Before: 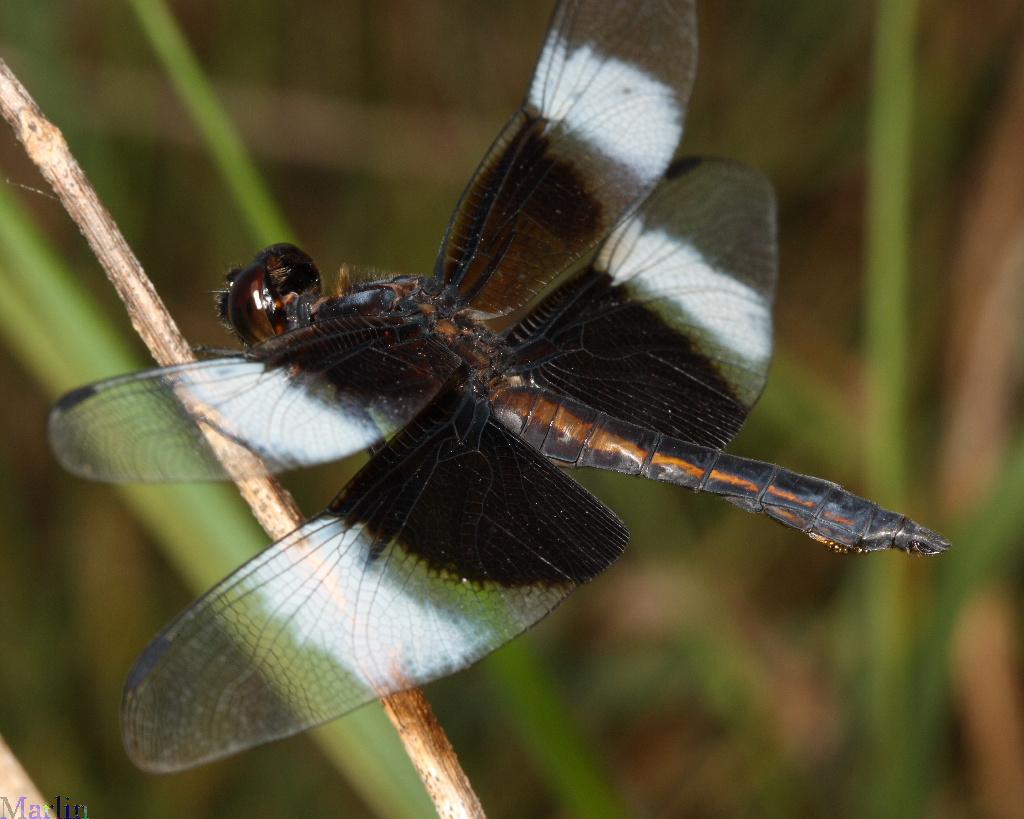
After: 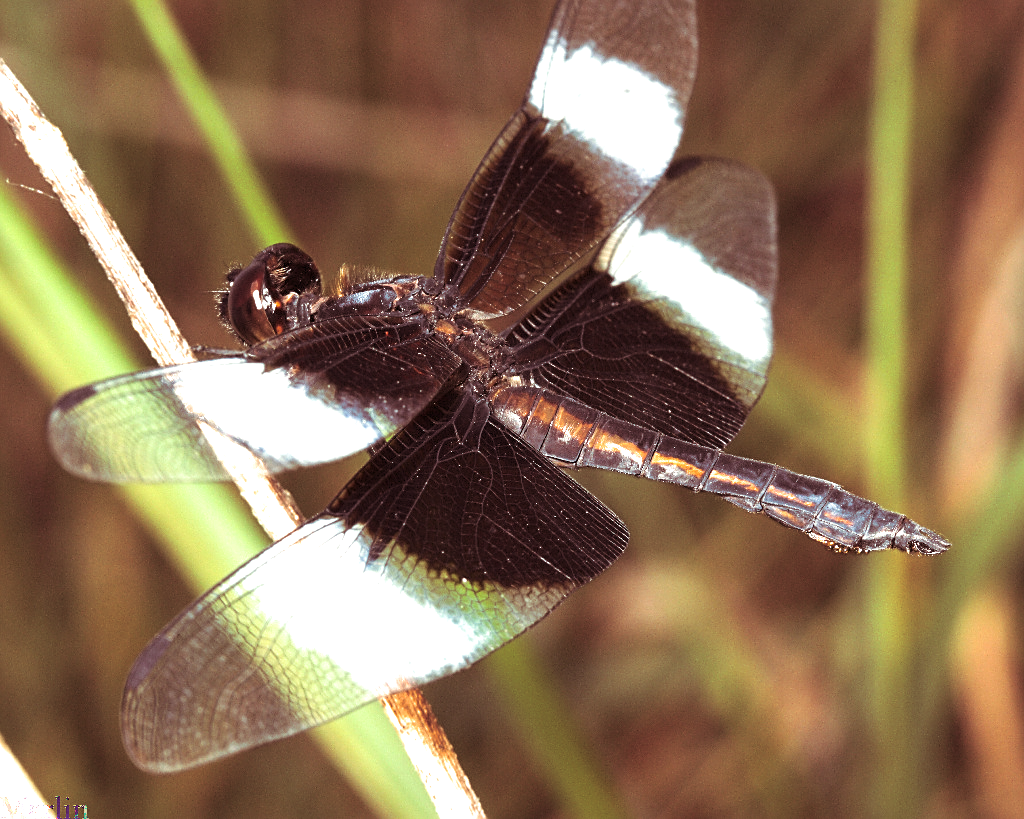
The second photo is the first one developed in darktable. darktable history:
exposure: black level correction 0, exposure 1.5 EV, compensate exposure bias true, compensate highlight preservation false
split-toning: on, module defaults
sharpen: on, module defaults
